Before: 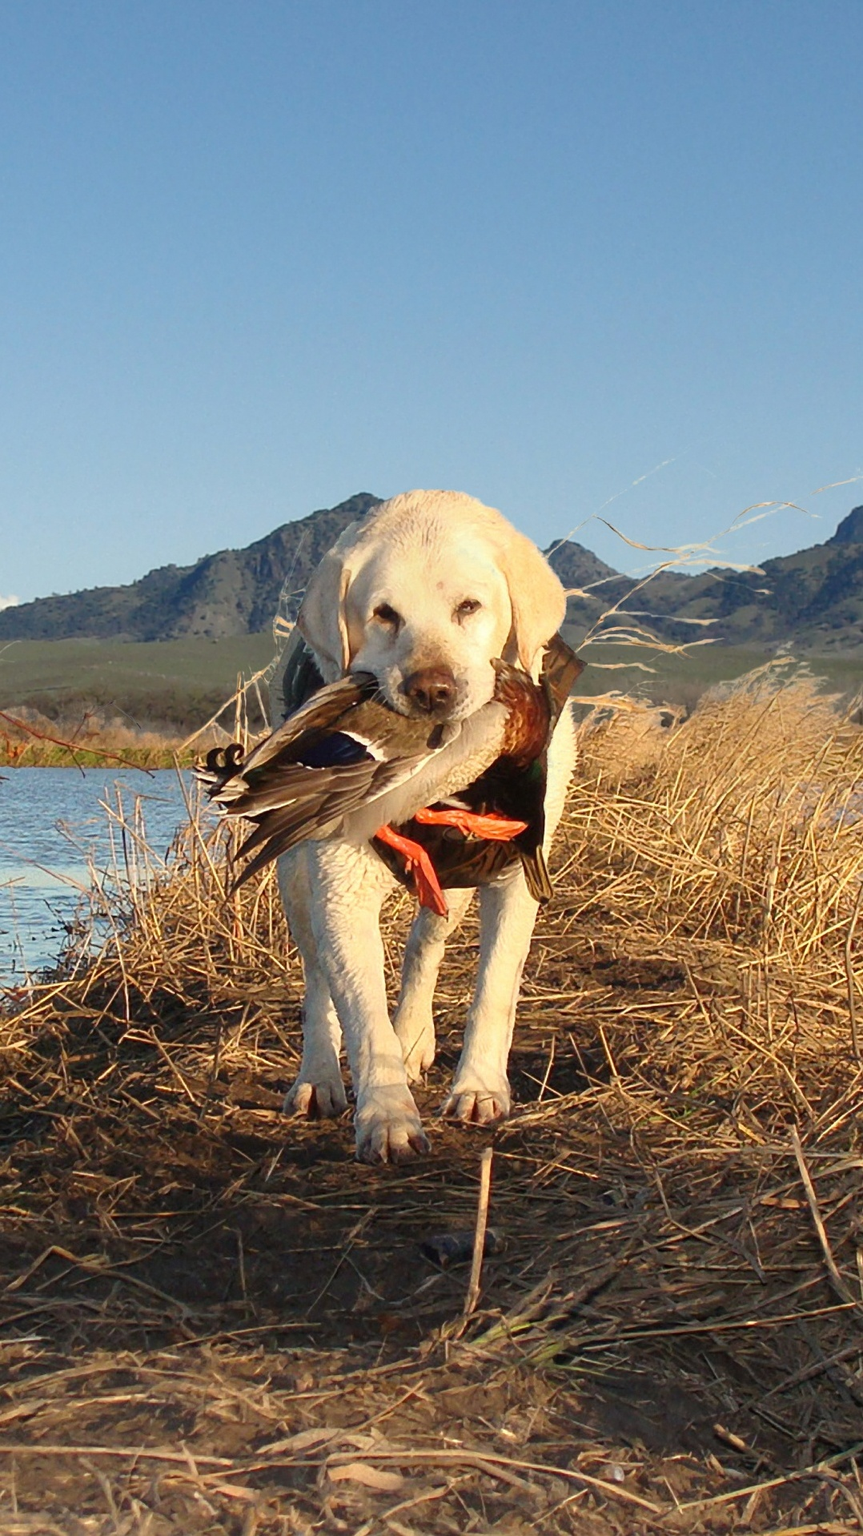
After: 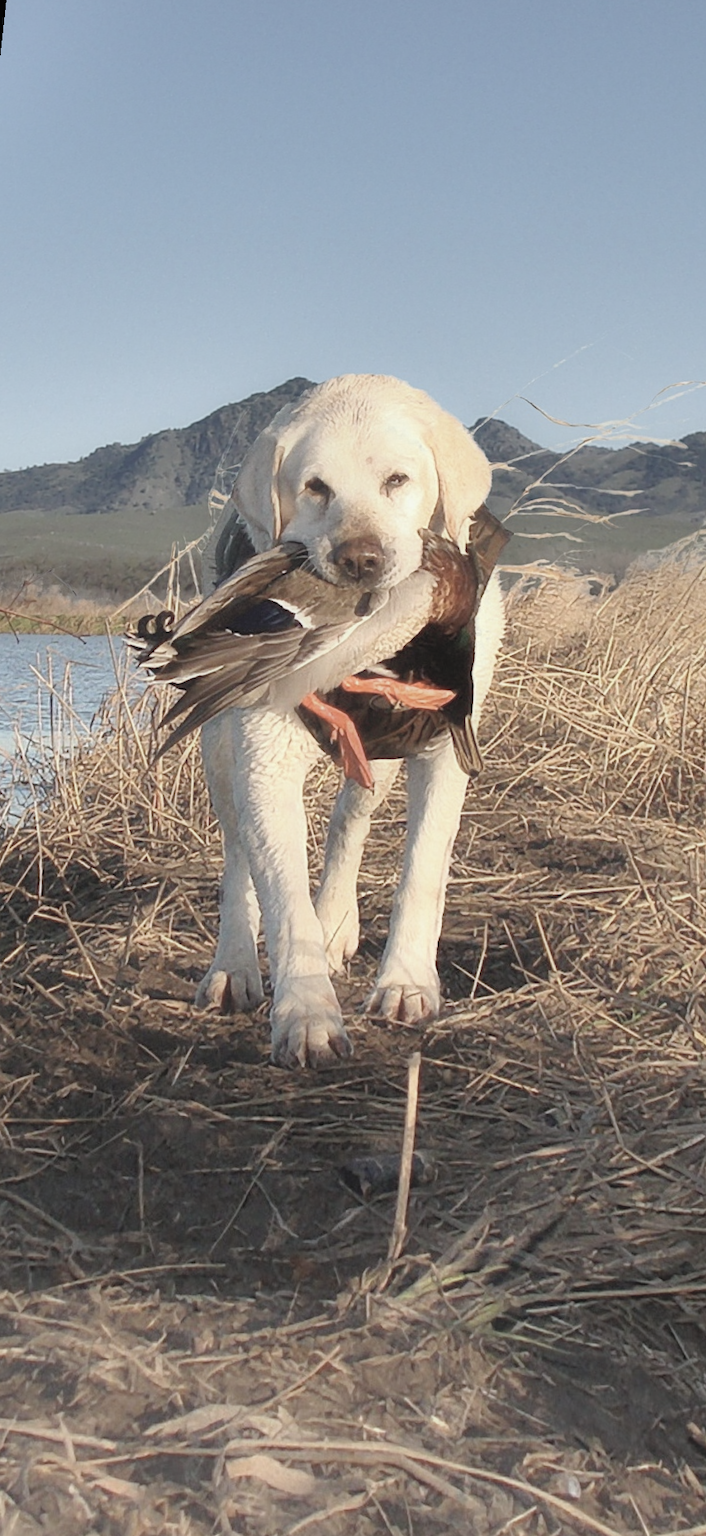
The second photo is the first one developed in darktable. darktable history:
shadows and highlights: shadows 25, highlights -48, soften with gaussian
contrast brightness saturation: brightness 0.18, saturation -0.5
crop: right 4.126%, bottom 0.031%
contrast equalizer: y [[0.5, 0.496, 0.435, 0.435, 0.496, 0.5], [0.5 ×6], [0.5 ×6], [0 ×6], [0 ×6]]
white balance: red 0.983, blue 1.036
rotate and perspective: rotation 0.72°, lens shift (vertical) -0.352, lens shift (horizontal) -0.051, crop left 0.152, crop right 0.859, crop top 0.019, crop bottom 0.964
